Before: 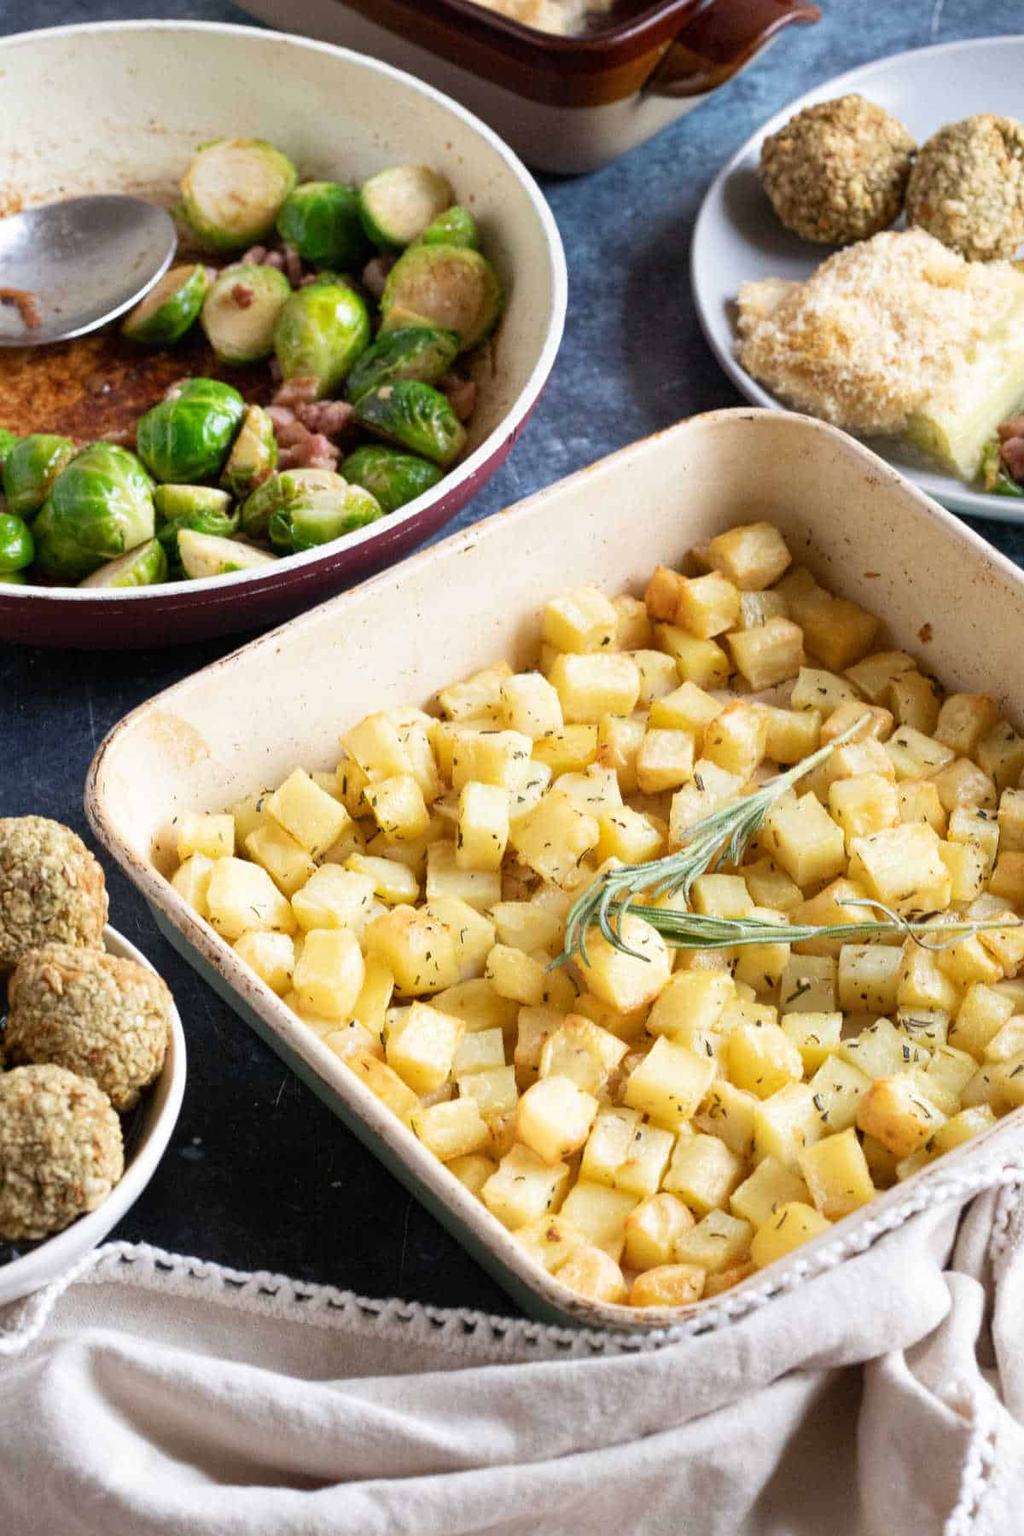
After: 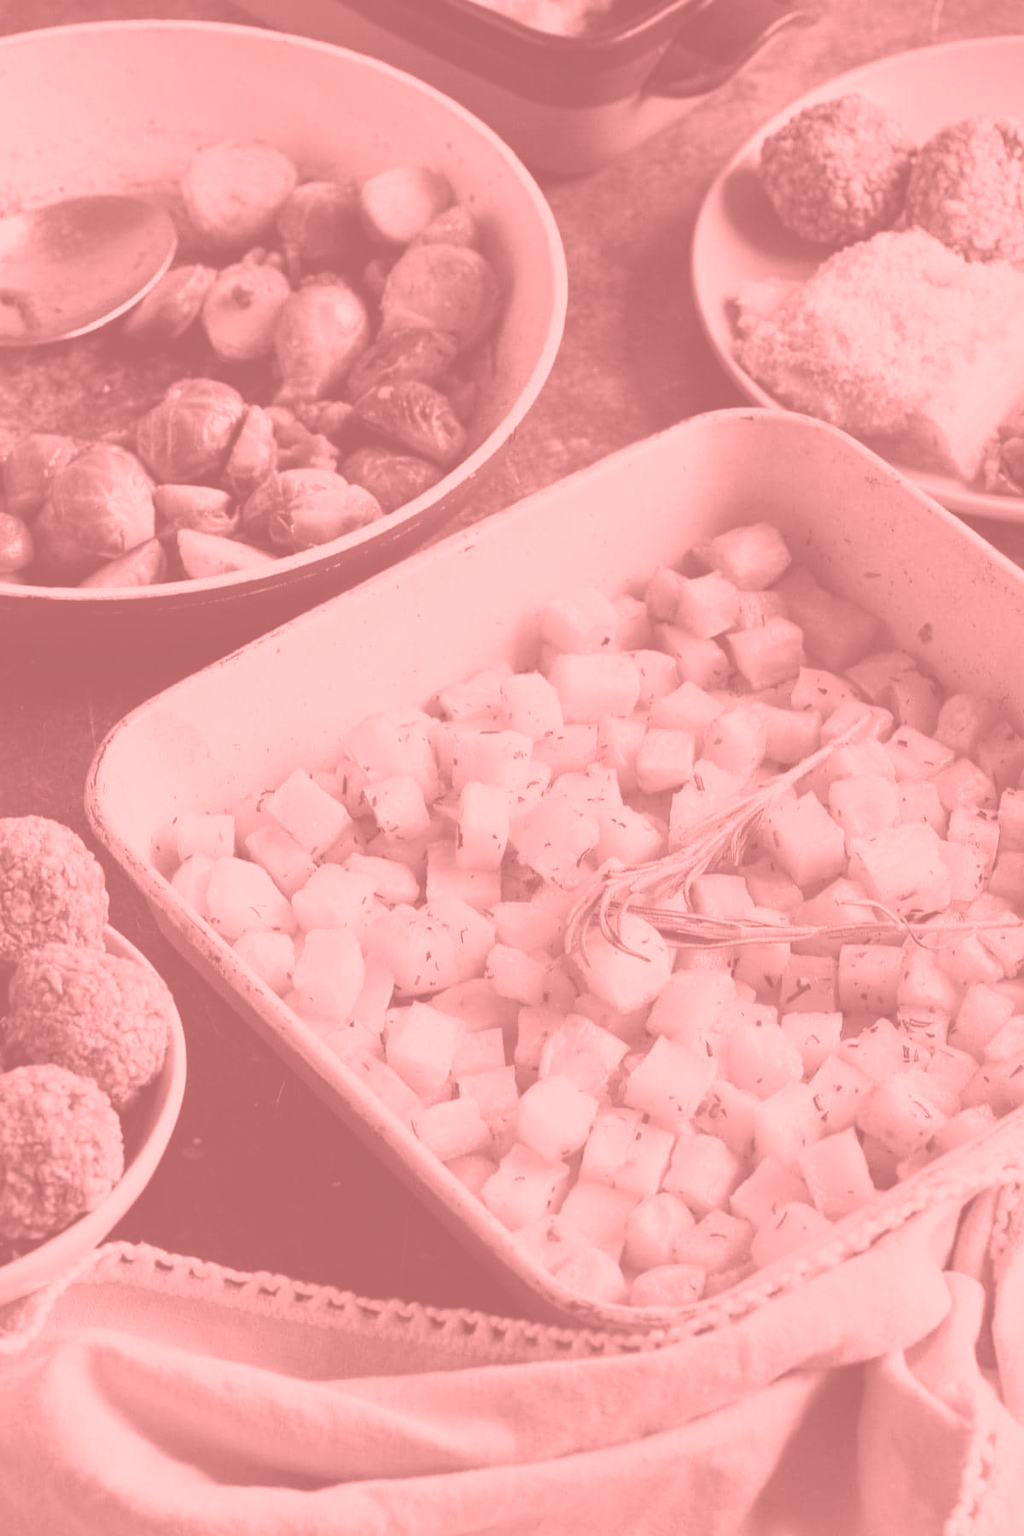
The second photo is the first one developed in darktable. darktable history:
exposure: black level correction -0.041, exposure 0.064 EV, compensate highlight preservation false
colorize: saturation 51%, source mix 50.67%, lightness 50.67%
